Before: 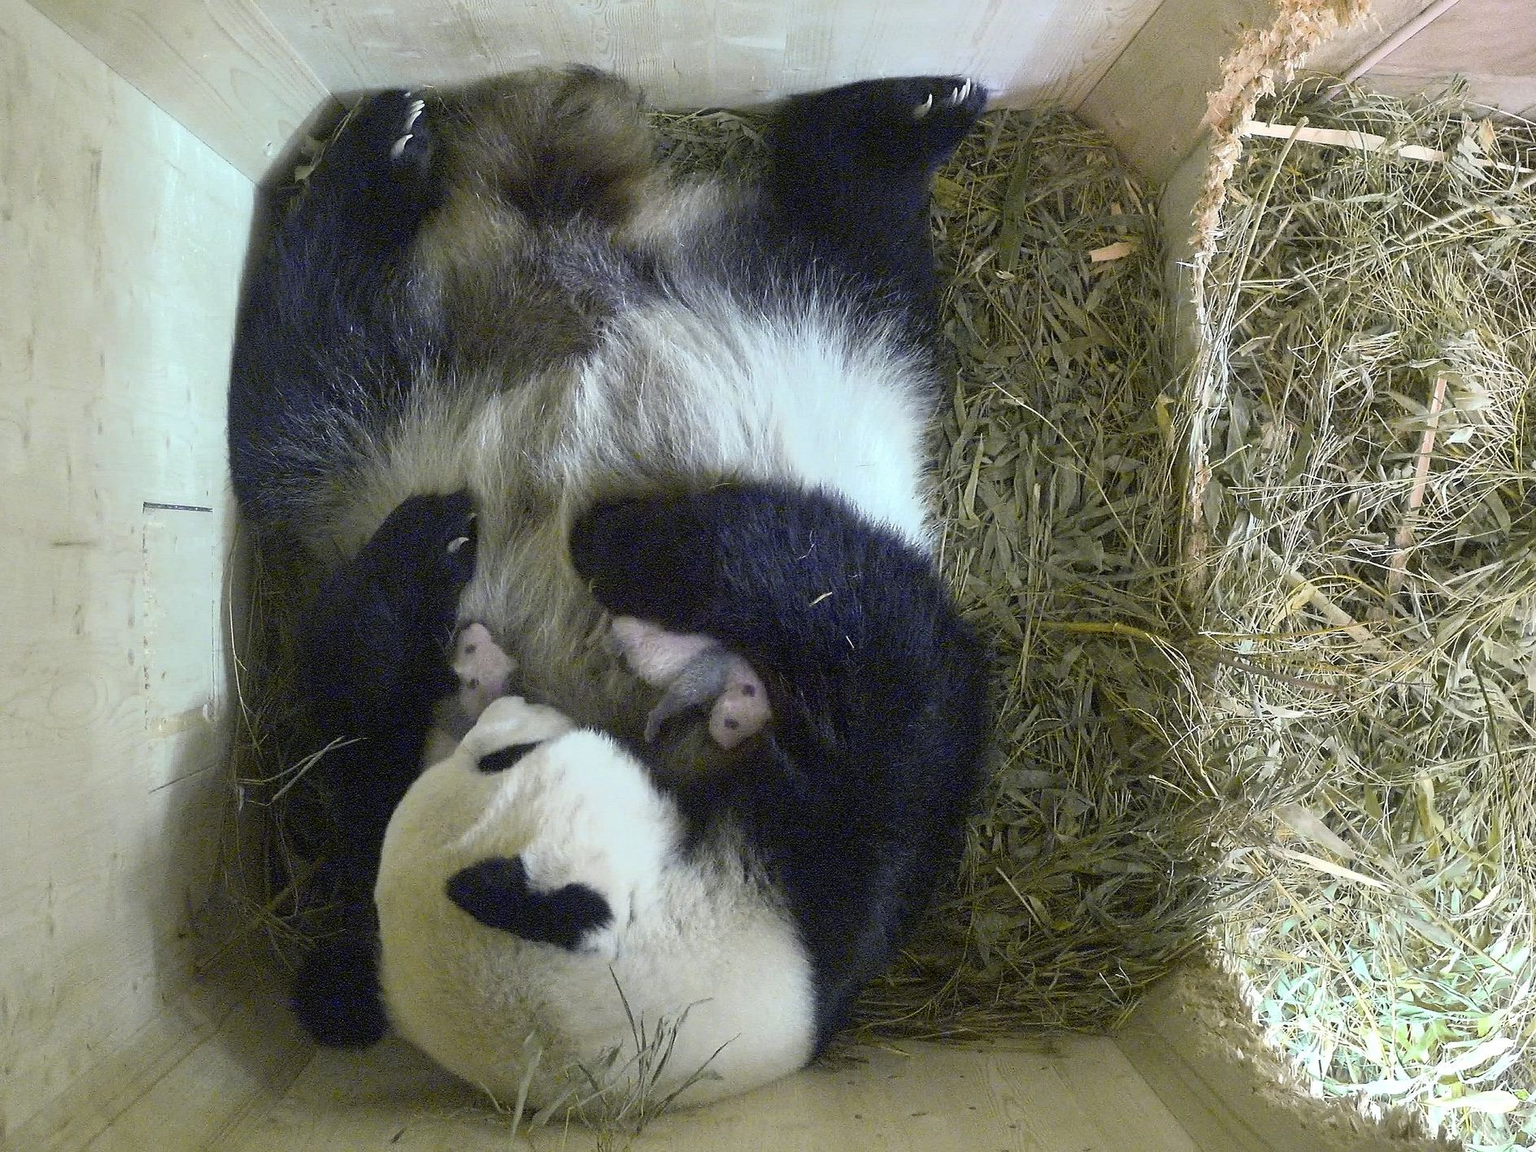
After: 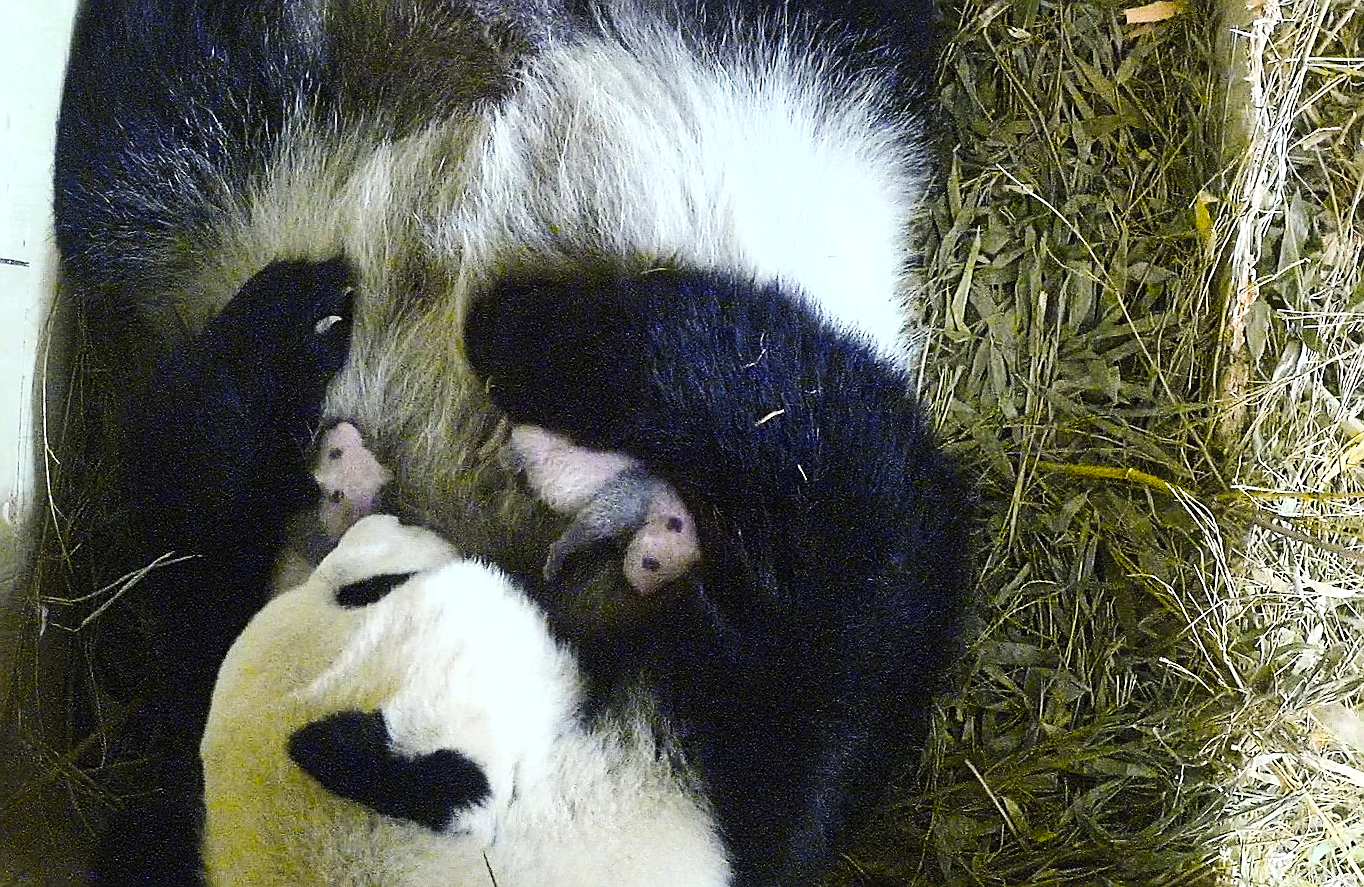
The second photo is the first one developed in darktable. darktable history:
white balance: emerald 1
crop and rotate: angle -3.37°, left 9.79%, top 20.73%, right 12.42%, bottom 11.82%
tone equalizer: -8 EV -0.417 EV, -7 EV -0.389 EV, -6 EV -0.333 EV, -5 EV -0.222 EV, -3 EV 0.222 EV, -2 EV 0.333 EV, -1 EV 0.389 EV, +0 EV 0.417 EV, edges refinement/feathering 500, mask exposure compensation -1.57 EV, preserve details no
grain: on, module defaults
color balance rgb: linear chroma grading › global chroma 15%, perceptual saturation grading › global saturation 30%
sharpen: on, module defaults
color correction: saturation 0.85
tone curve: curves: ch0 [(0, 0) (0.003, 0.031) (0.011, 0.033) (0.025, 0.036) (0.044, 0.045) (0.069, 0.06) (0.1, 0.079) (0.136, 0.109) (0.177, 0.15) (0.224, 0.192) (0.277, 0.262) (0.335, 0.347) (0.399, 0.433) (0.468, 0.528) (0.543, 0.624) (0.623, 0.705) (0.709, 0.788) (0.801, 0.865) (0.898, 0.933) (1, 1)], preserve colors none
